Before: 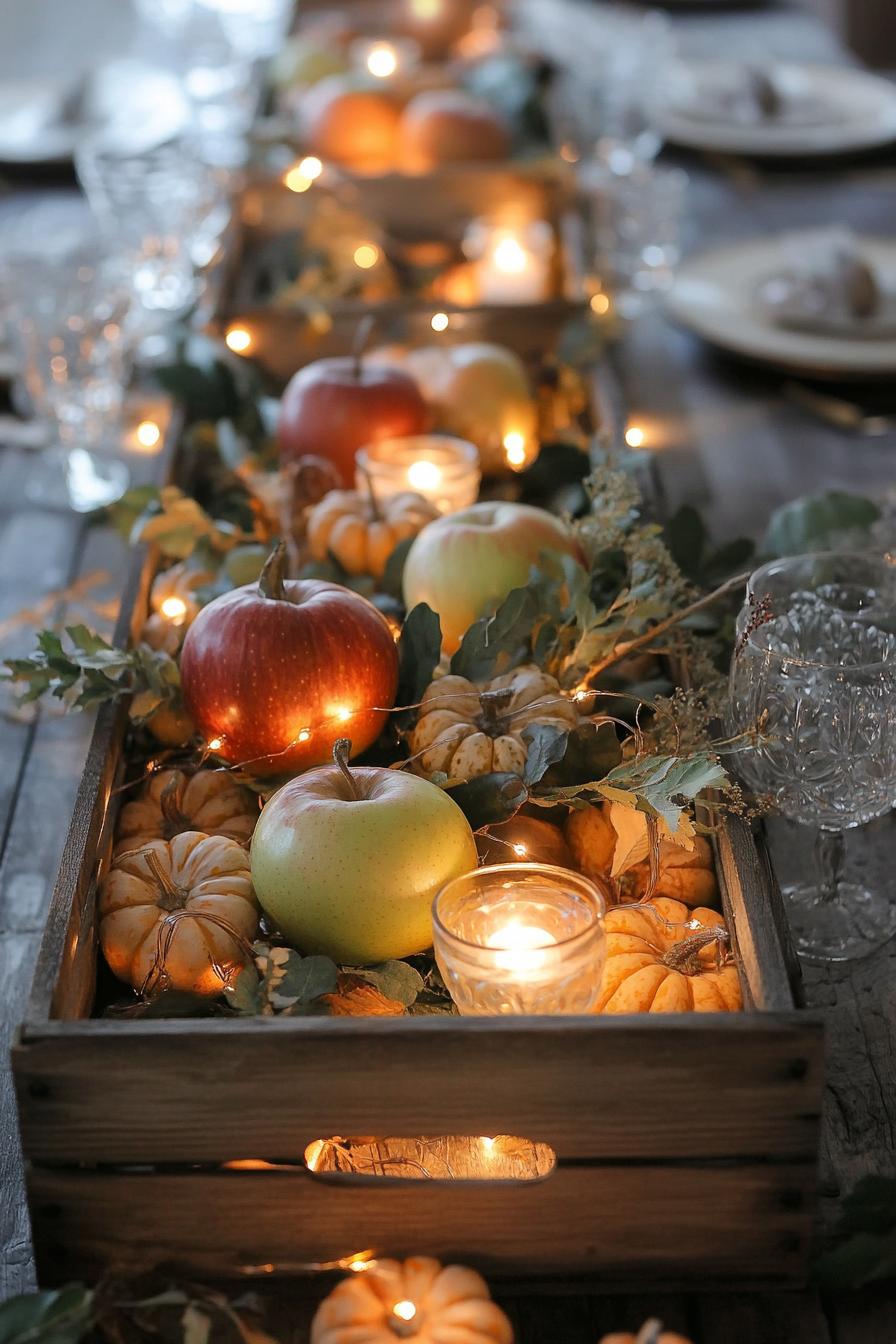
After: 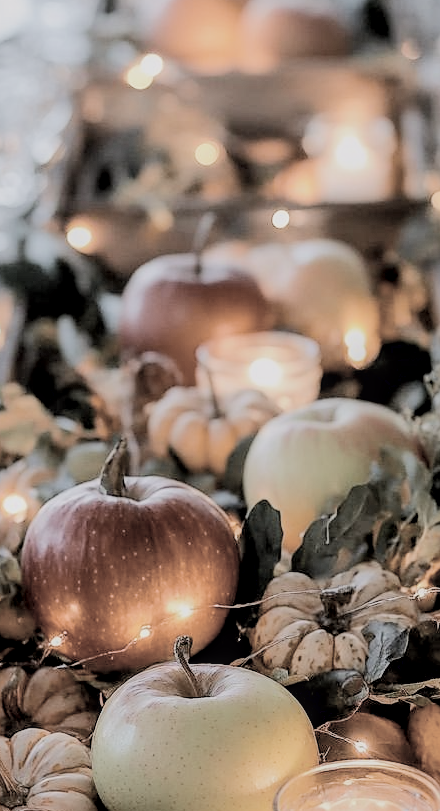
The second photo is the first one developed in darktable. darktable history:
crop: left 17.821%, top 7.711%, right 32.989%, bottom 31.878%
sharpen: radius 1.609, amount 0.36, threshold 1.5
contrast brightness saturation: brightness 0.184, saturation -0.506
tone curve: curves: ch0 [(0, 0) (0.052, 0.018) (0.236, 0.207) (0.41, 0.417) (0.485, 0.518) (0.54, 0.584) (0.625, 0.666) (0.845, 0.828) (0.994, 0.964)]; ch1 [(0, 0.055) (0.15, 0.117) (0.317, 0.34) (0.382, 0.408) (0.434, 0.441) (0.472, 0.479) (0.498, 0.501) (0.557, 0.558) (0.616, 0.59) (0.739, 0.7) (0.873, 0.857) (1, 0.928)]; ch2 [(0, 0) (0.352, 0.403) (0.447, 0.466) (0.482, 0.482) (0.528, 0.526) (0.586, 0.577) (0.618, 0.621) (0.785, 0.747) (1, 1)], color space Lab, independent channels, preserve colors none
exposure: black level correction 0.009, exposure 0.016 EV, compensate exposure bias true, compensate highlight preservation false
local contrast: on, module defaults
filmic rgb: black relative exposure -7.65 EV, white relative exposure 4.56 EV, threshold 3.04 EV, hardness 3.61, enable highlight reconstruction true
